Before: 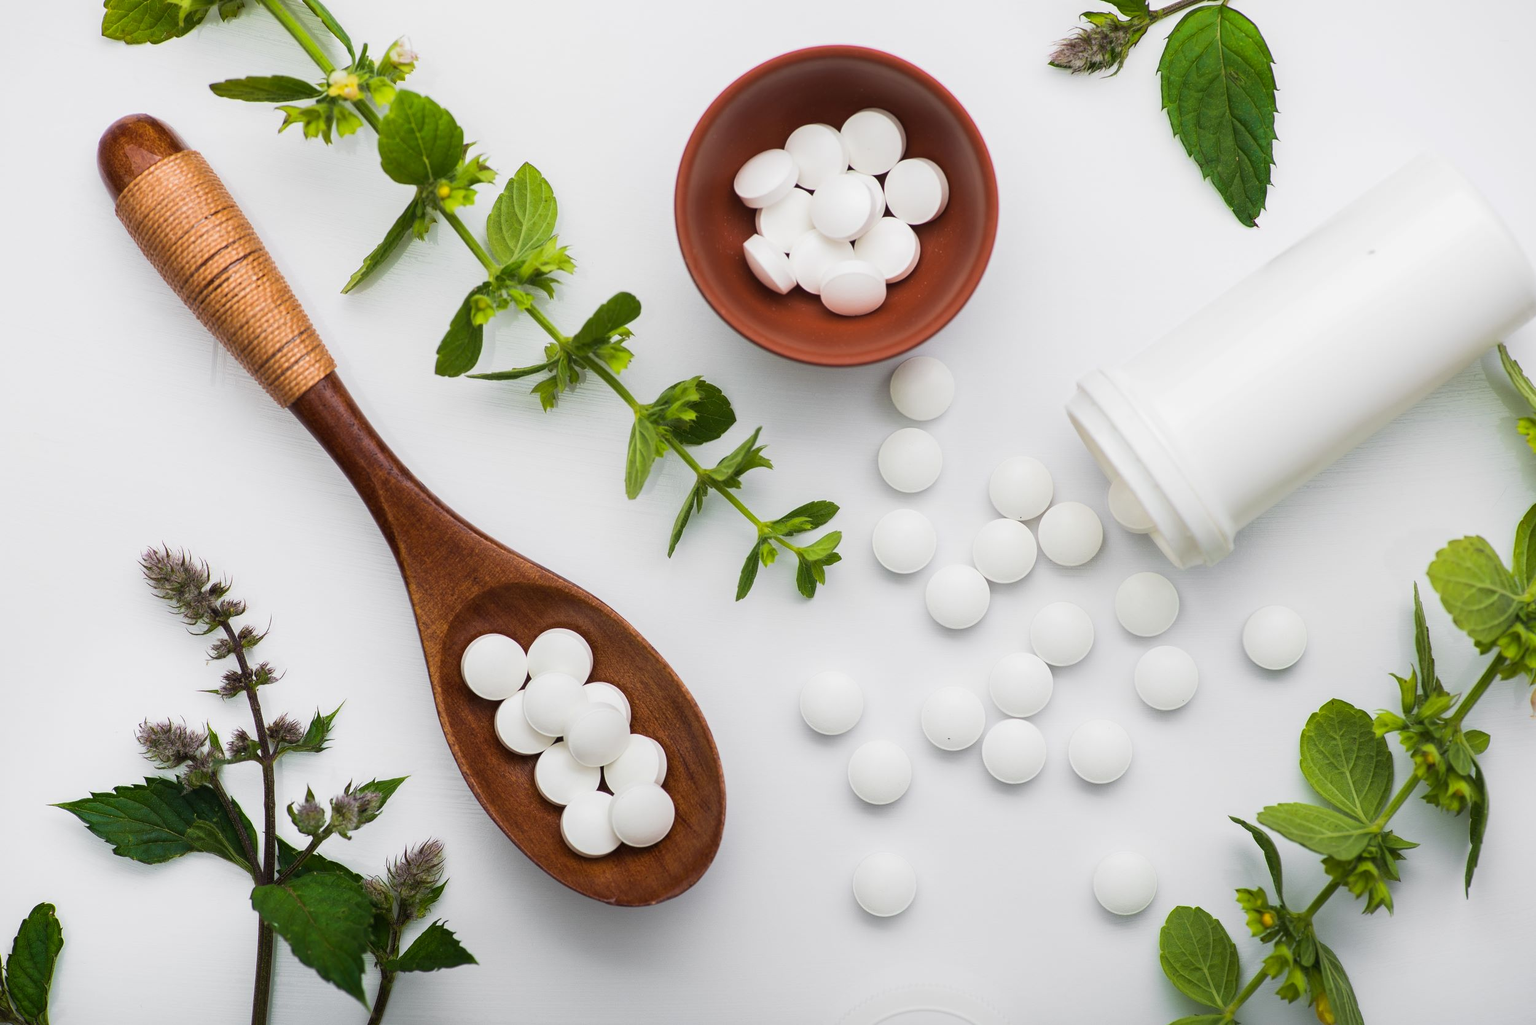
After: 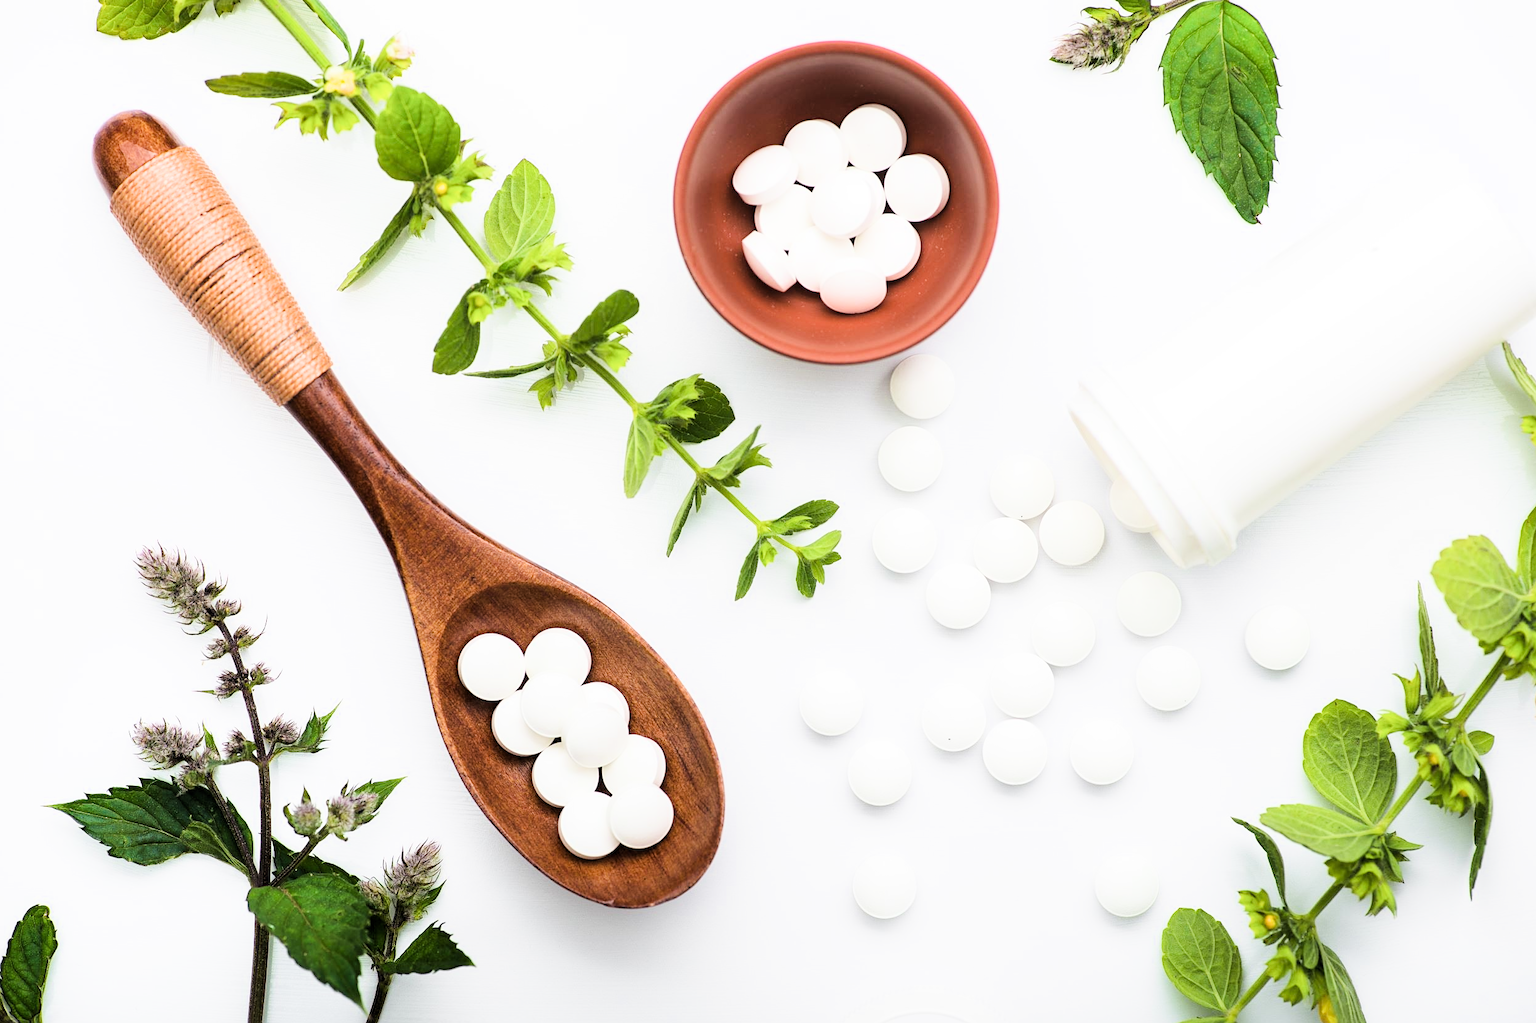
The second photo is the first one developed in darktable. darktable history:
tone equalizer: -8 EV -0.75 EV, -7 EV -0.7 EV, -6 EV -0.6 EV, -5 EV -0.4 EV, -3 EV 0.4 EV, -2 EV 0.6 EV, -1 EV 0.7 EV, +0 EV 0.75 EV, edges refinement/feathering 500, mask exposure compensation -1.57 EV, preserve details no
levels: mode automatic, black 0.023%, white 99.97%, levels [0.062, 0.494, 0.925]
exposure: exposure 1.16 EV, compensate exposure bias true, compensate highlight preservation false
filmic rgb: black relative exposure -7.65 EV, white relative exposure 4.56 EV, hardness 3.61
sharpen: amount 0.2
crop: left 0.434%, top 0.485%, right 0.244%, bottom 0.386%
